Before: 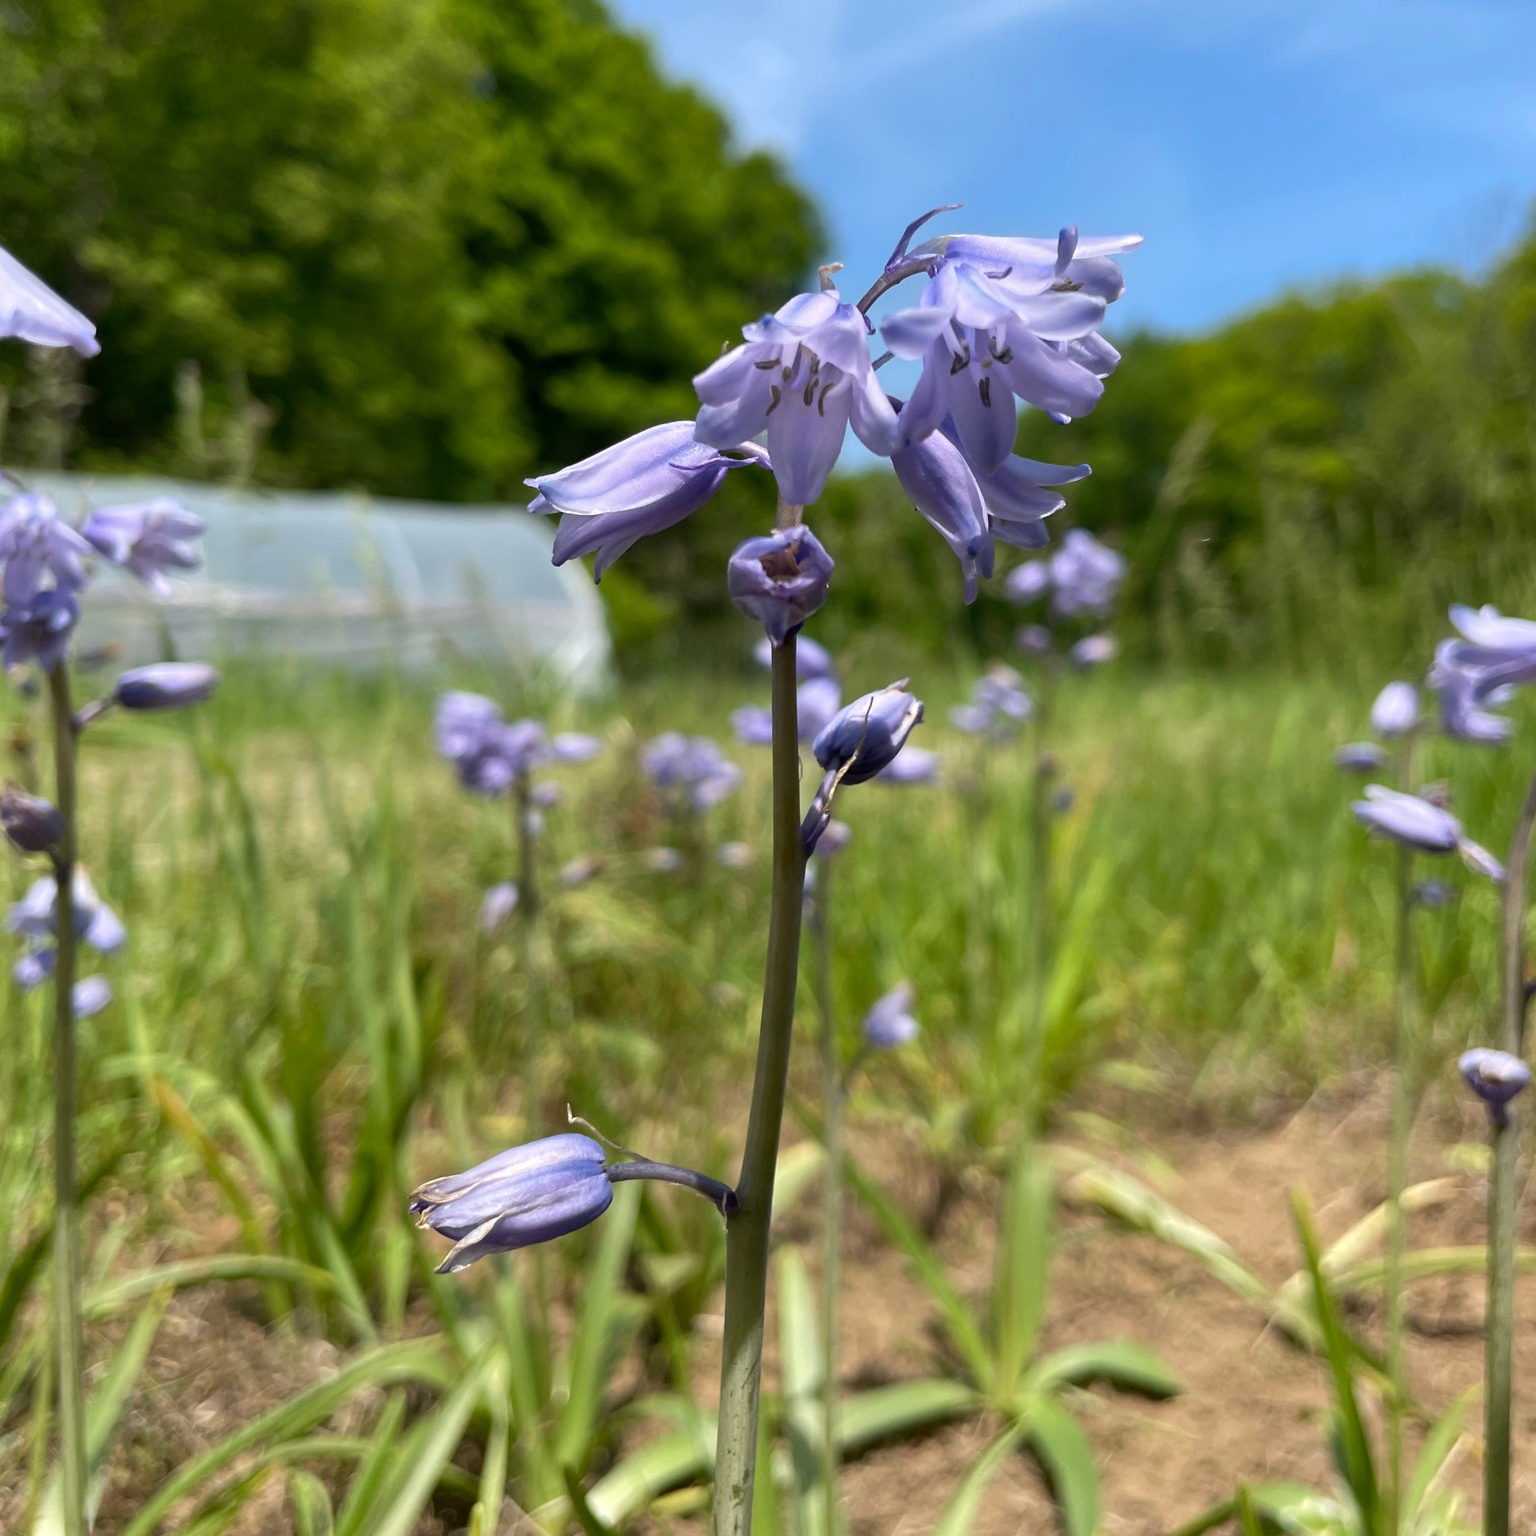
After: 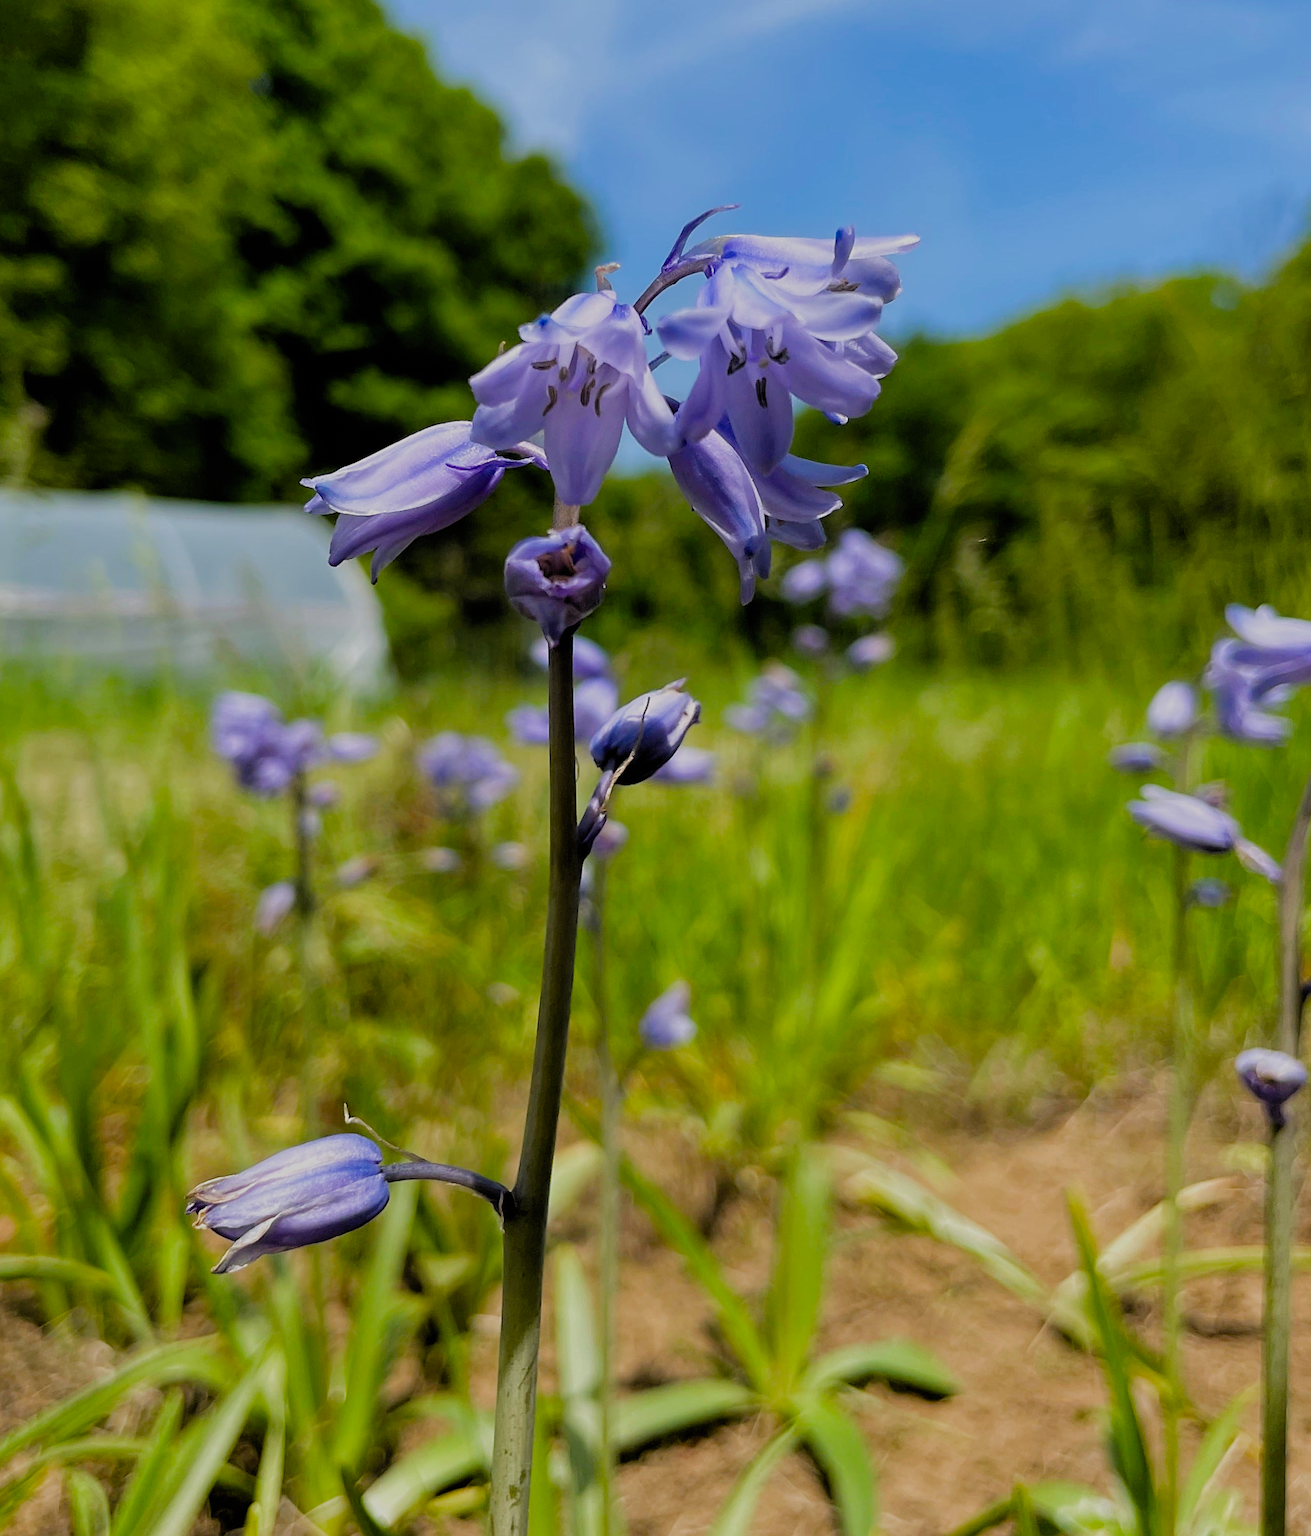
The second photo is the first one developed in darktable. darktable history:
crop and rotate: left 14.584%
sharpen: on, module defaults
filmic rgb: black relative exposure -4.4 EV, white relative exposure 5 EV, threshold 3 EV, hardness 2.23, latitude 40.06%, contrast 1.15, highlights saturation mix 10%, shadows ↔ highlights balance 1.04%, preserve chrominance RGB euclidean norm (legacy), color science v4 (2020), enable highlight reconstruction true
